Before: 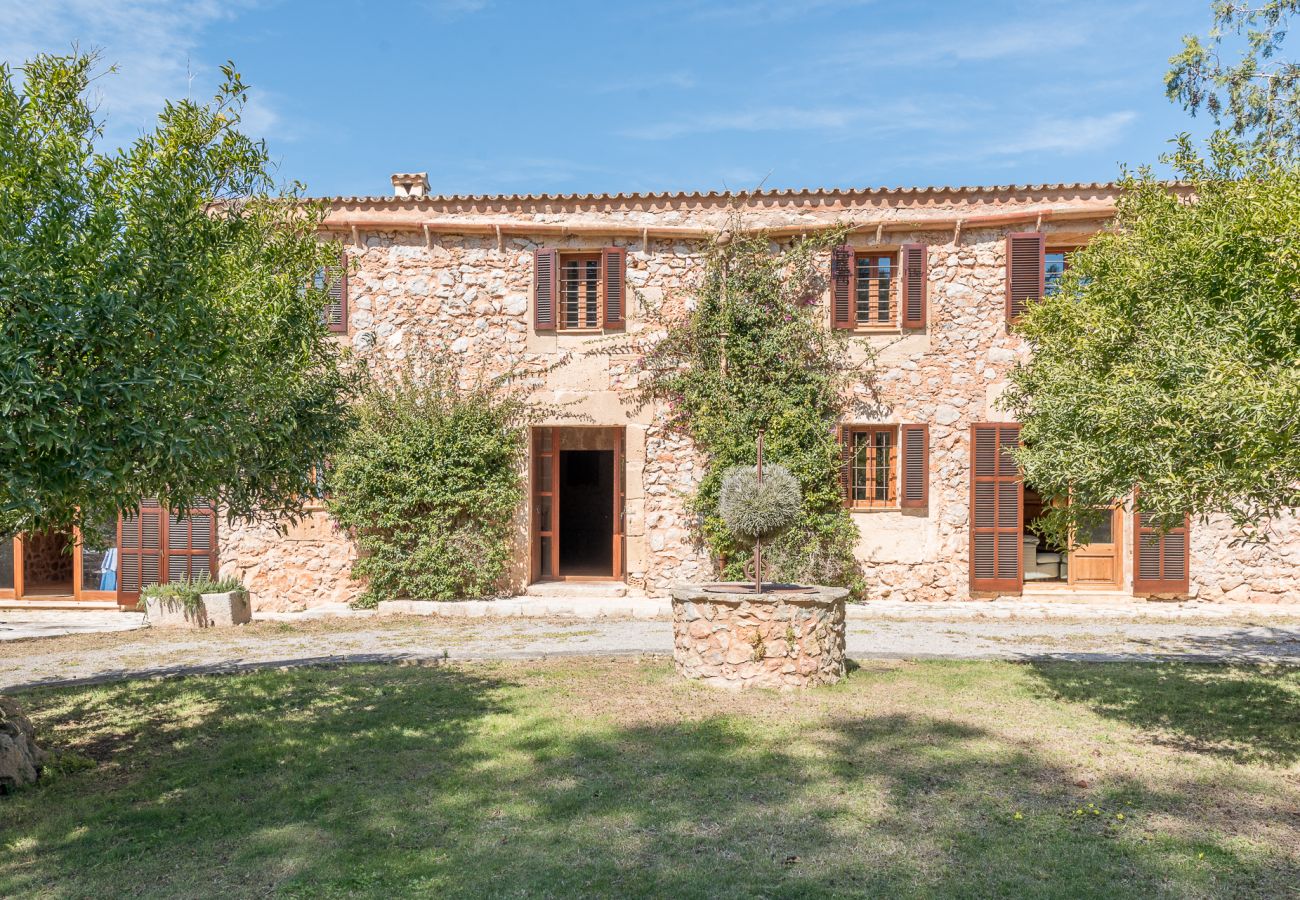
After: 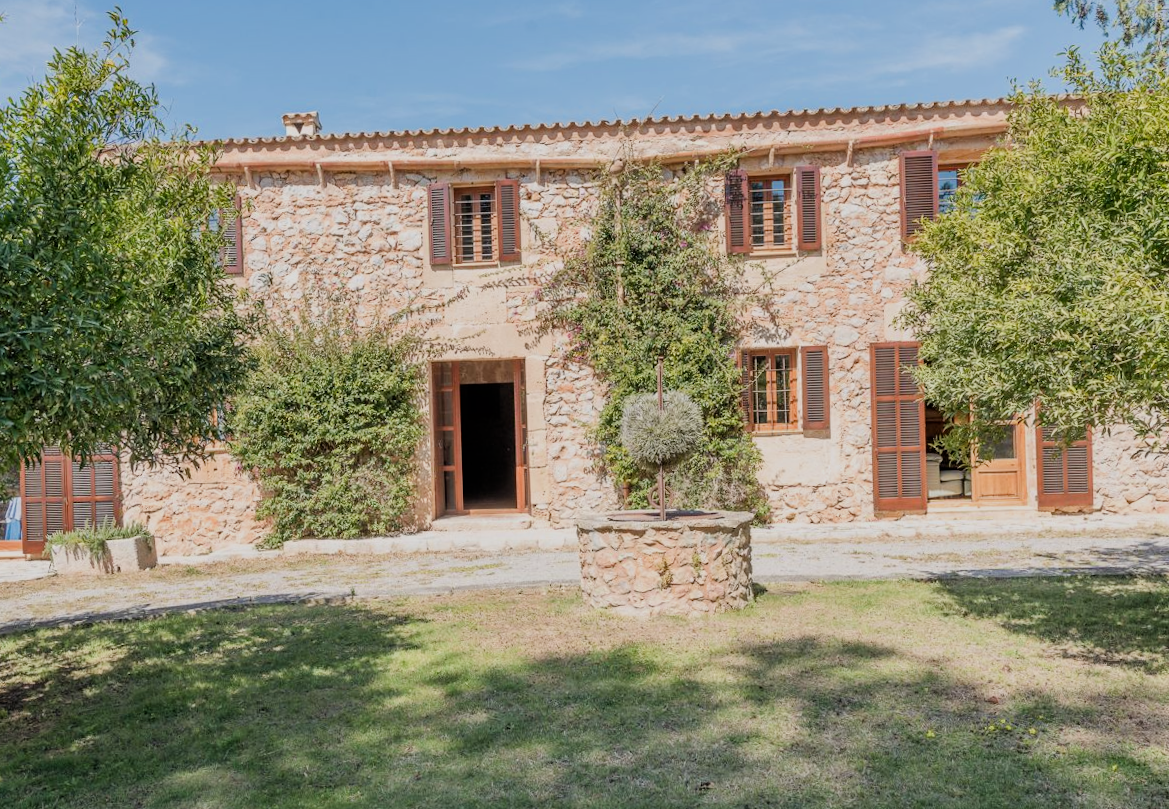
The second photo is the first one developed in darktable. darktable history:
crop and rotate: angle 1.96°, left 5.673%, top 5.673%
filmic rgb: hardness 4.17
